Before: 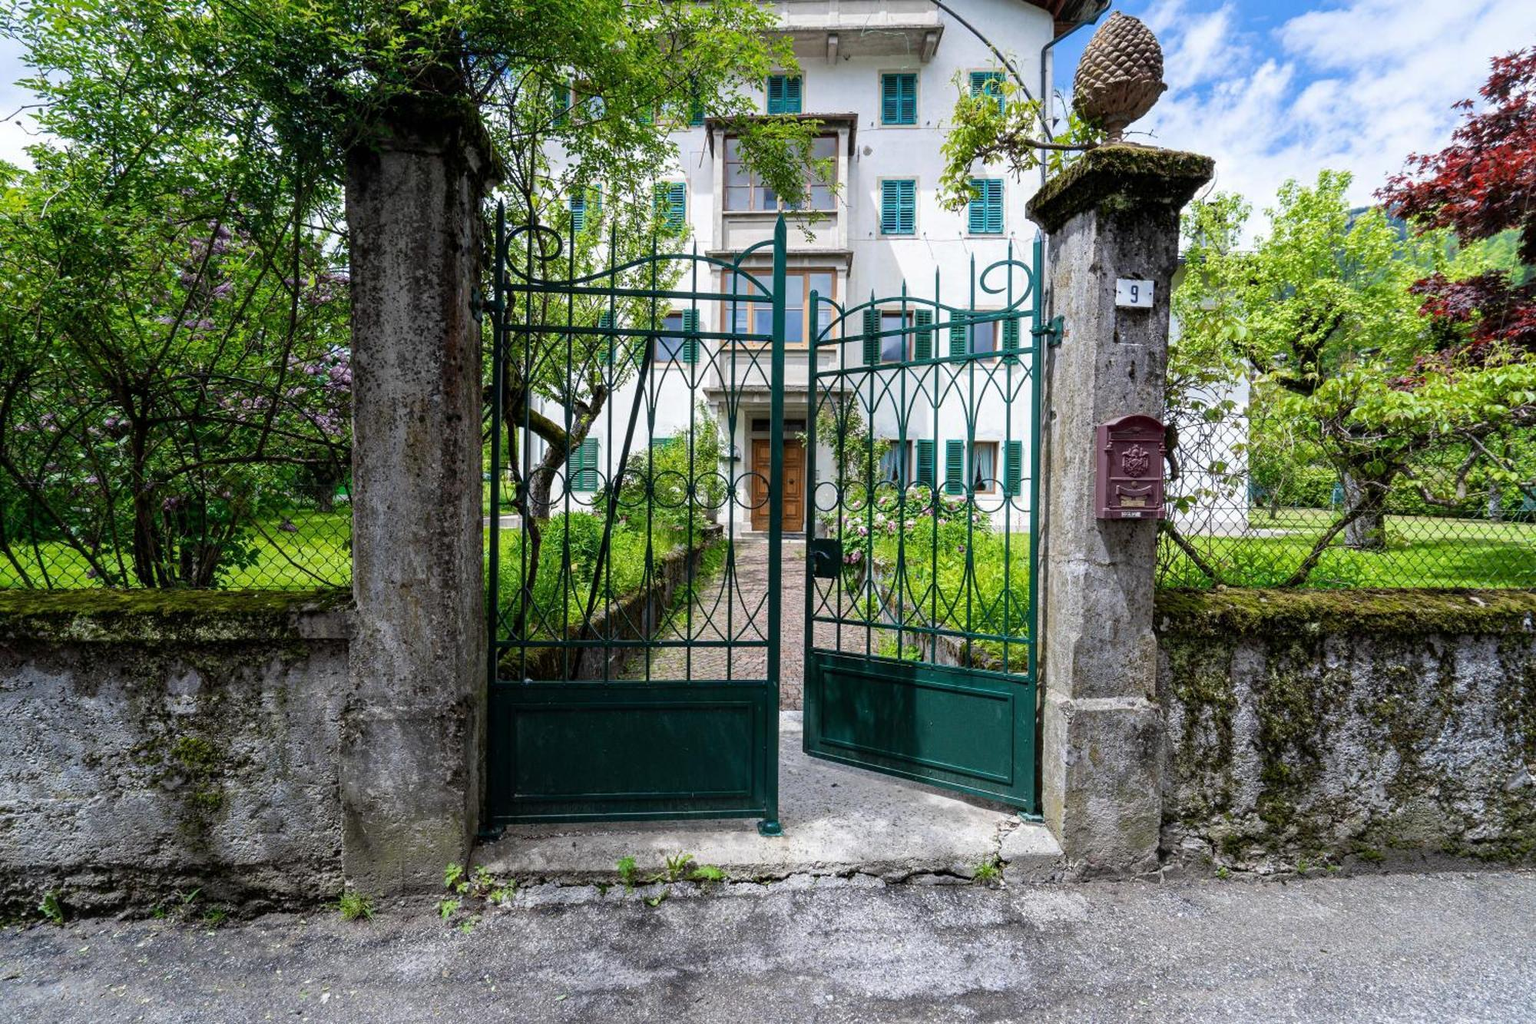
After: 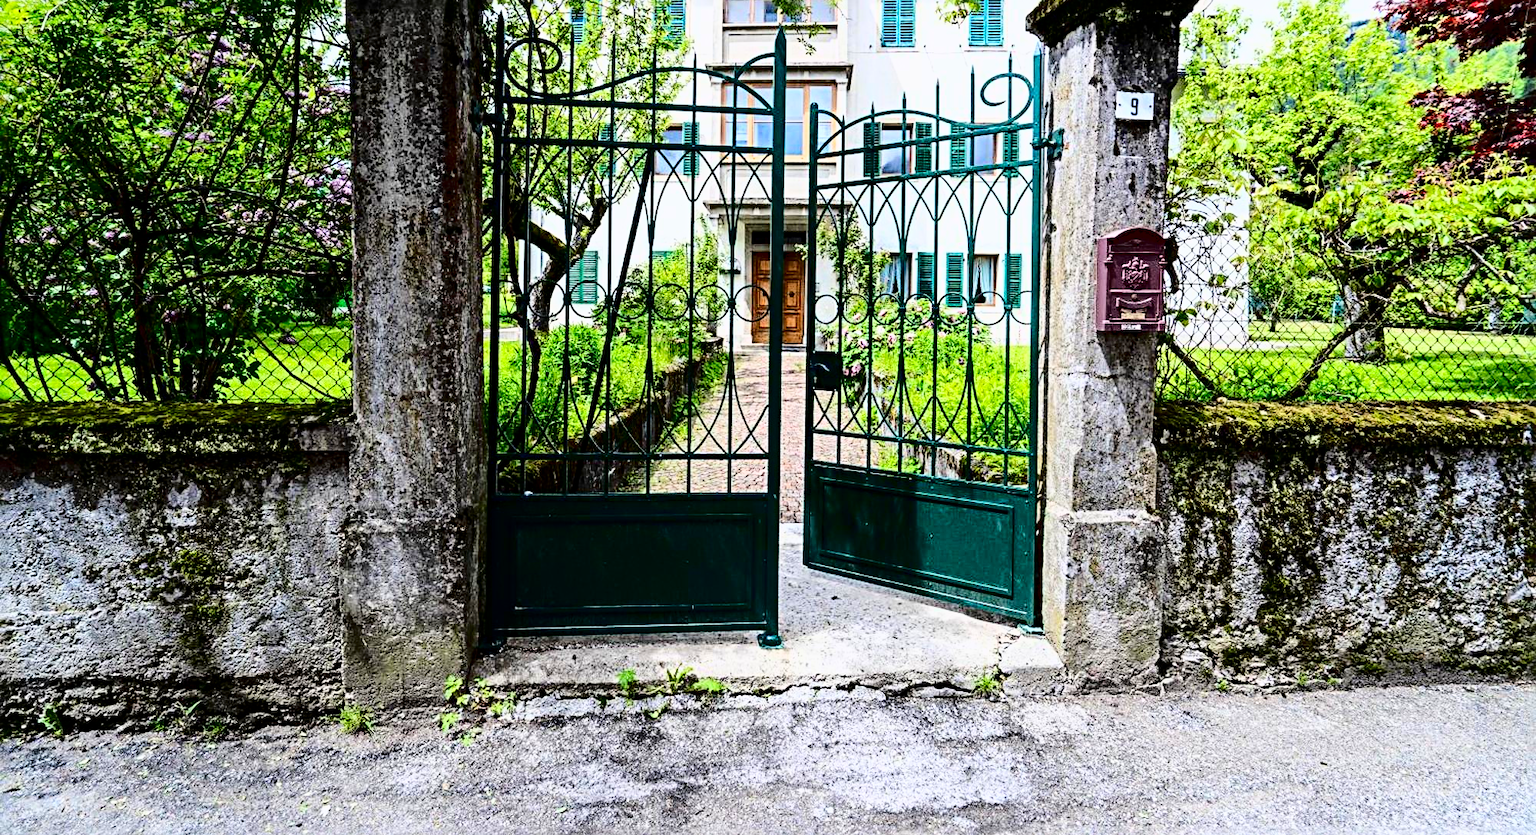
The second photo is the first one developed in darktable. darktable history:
sharpen: radius 4.888
shadows and highlights: radius 334.65, shadows 63.28, highlights 4.16, compress 87.58%, soften with gaussian
base curve: curves: ch0 [(0, 0) (0.025, 0.046) (0.112, 0.277) (0.467, 0.74) (0.814, 0.929) (1, 0.942)]
crop and rotate: top 18.337%
contrast brightness saturation: contrast 0.237, brightness -0.231, saturation 0.146
